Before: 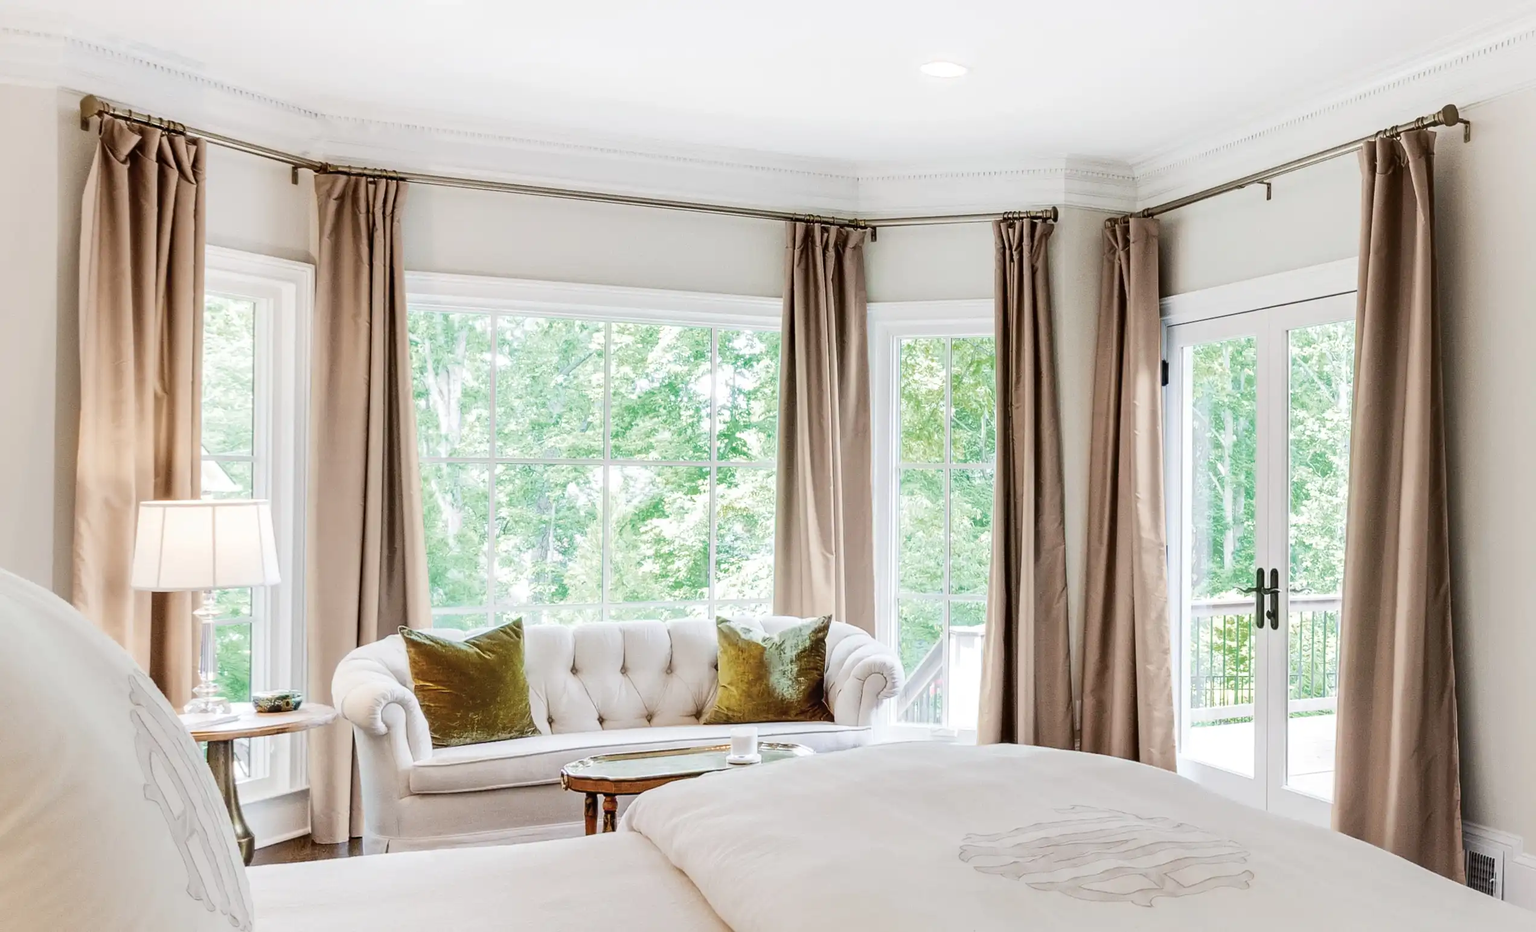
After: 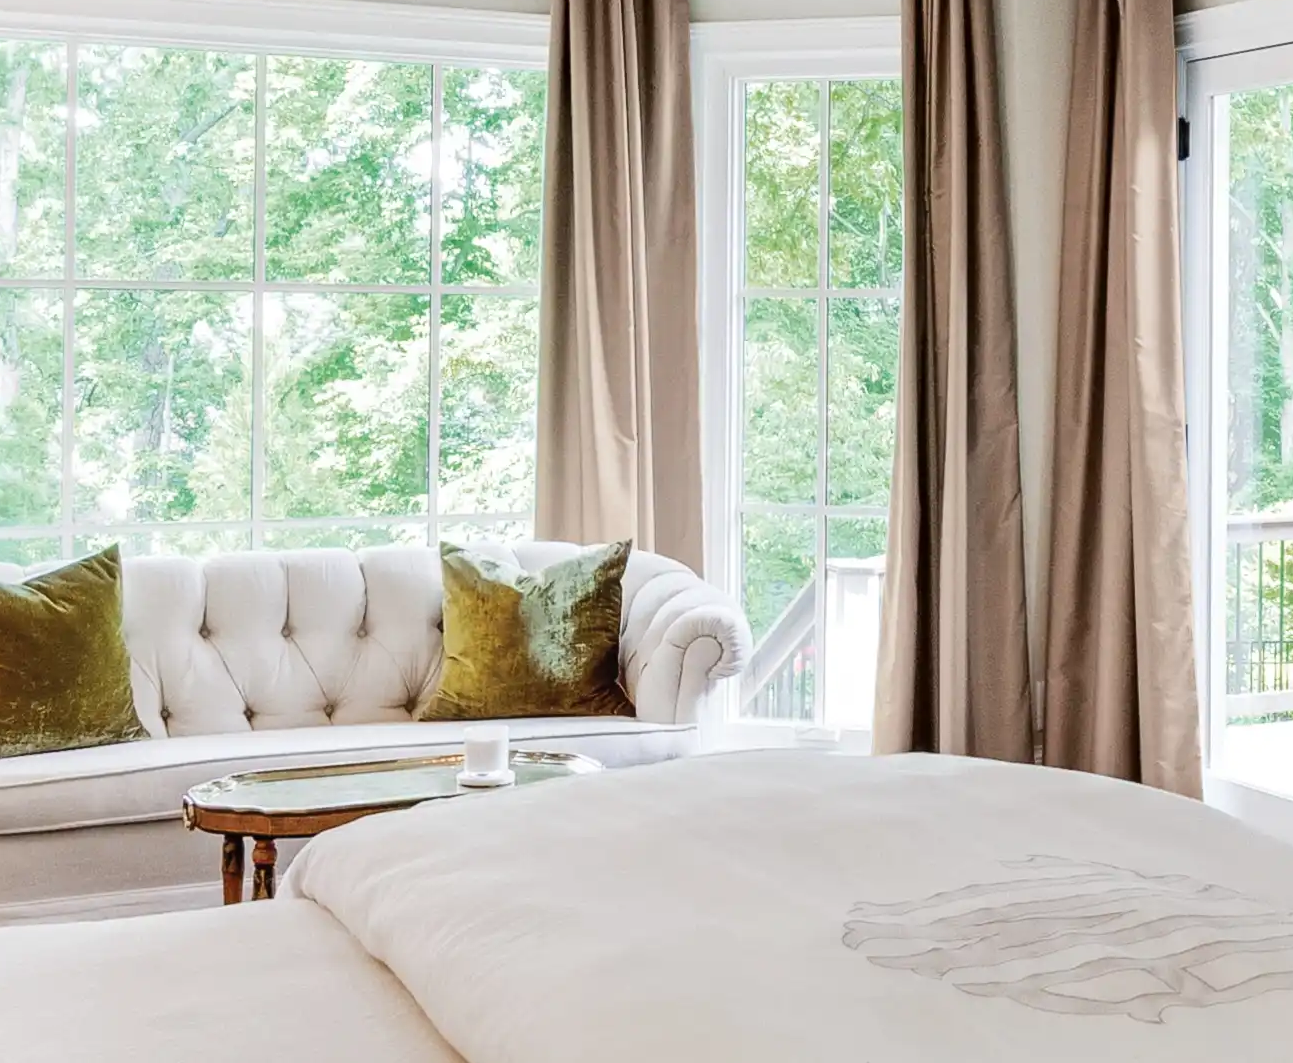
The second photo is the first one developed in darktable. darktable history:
crop and rotate: left 29.341%, top 31.141%, right 19.813%
